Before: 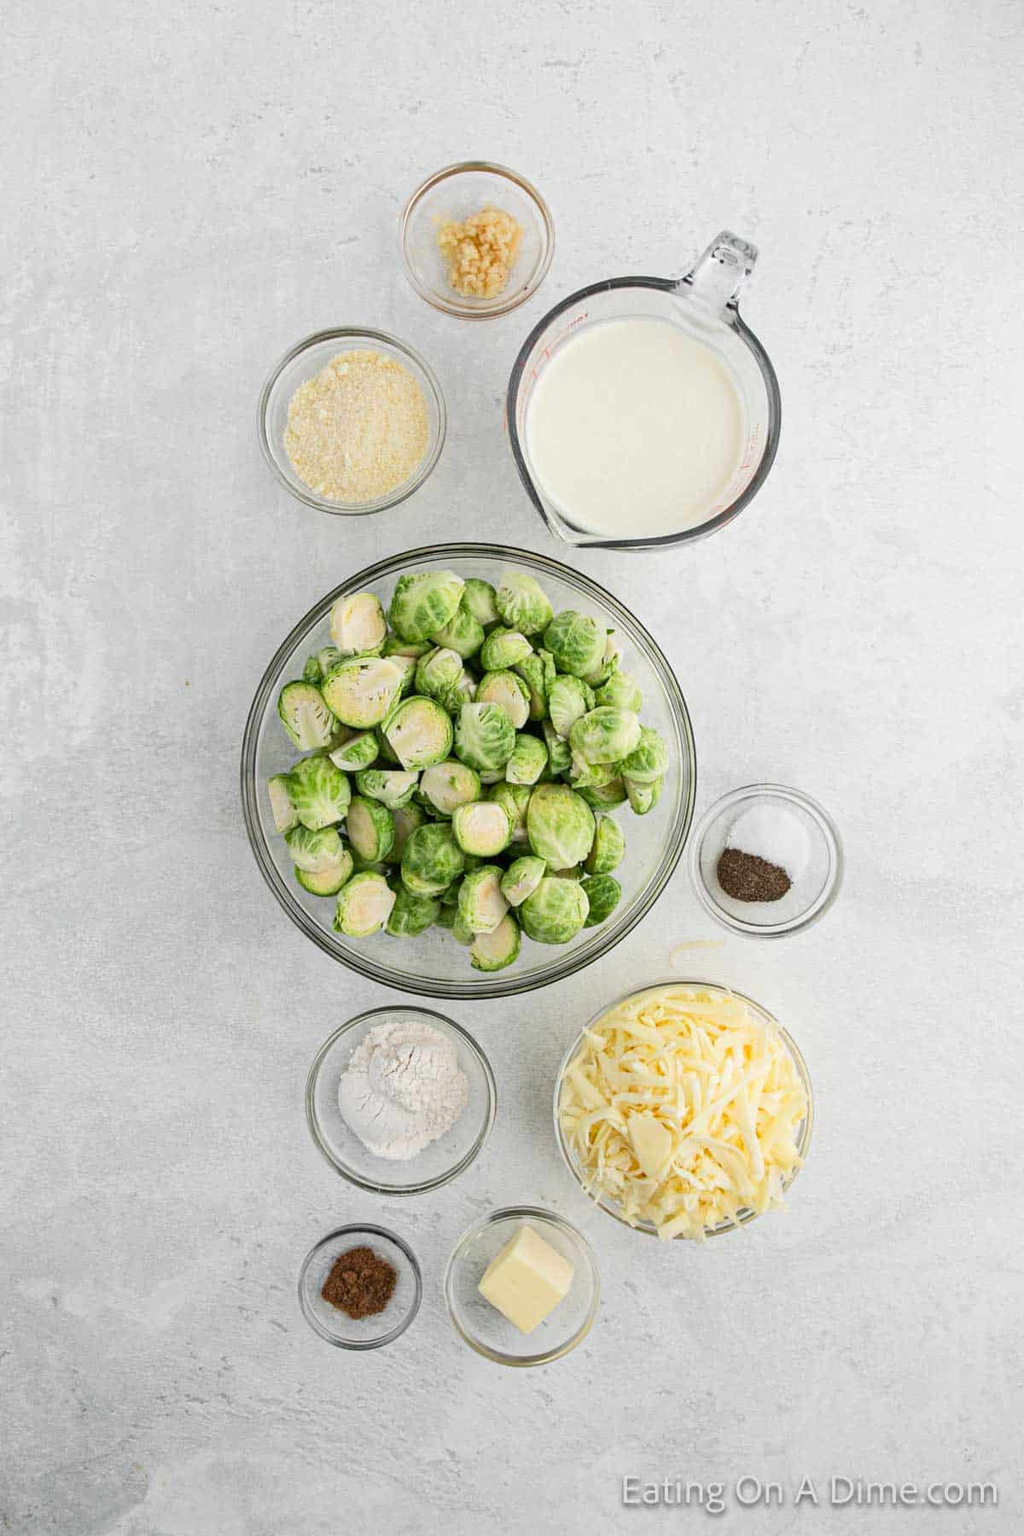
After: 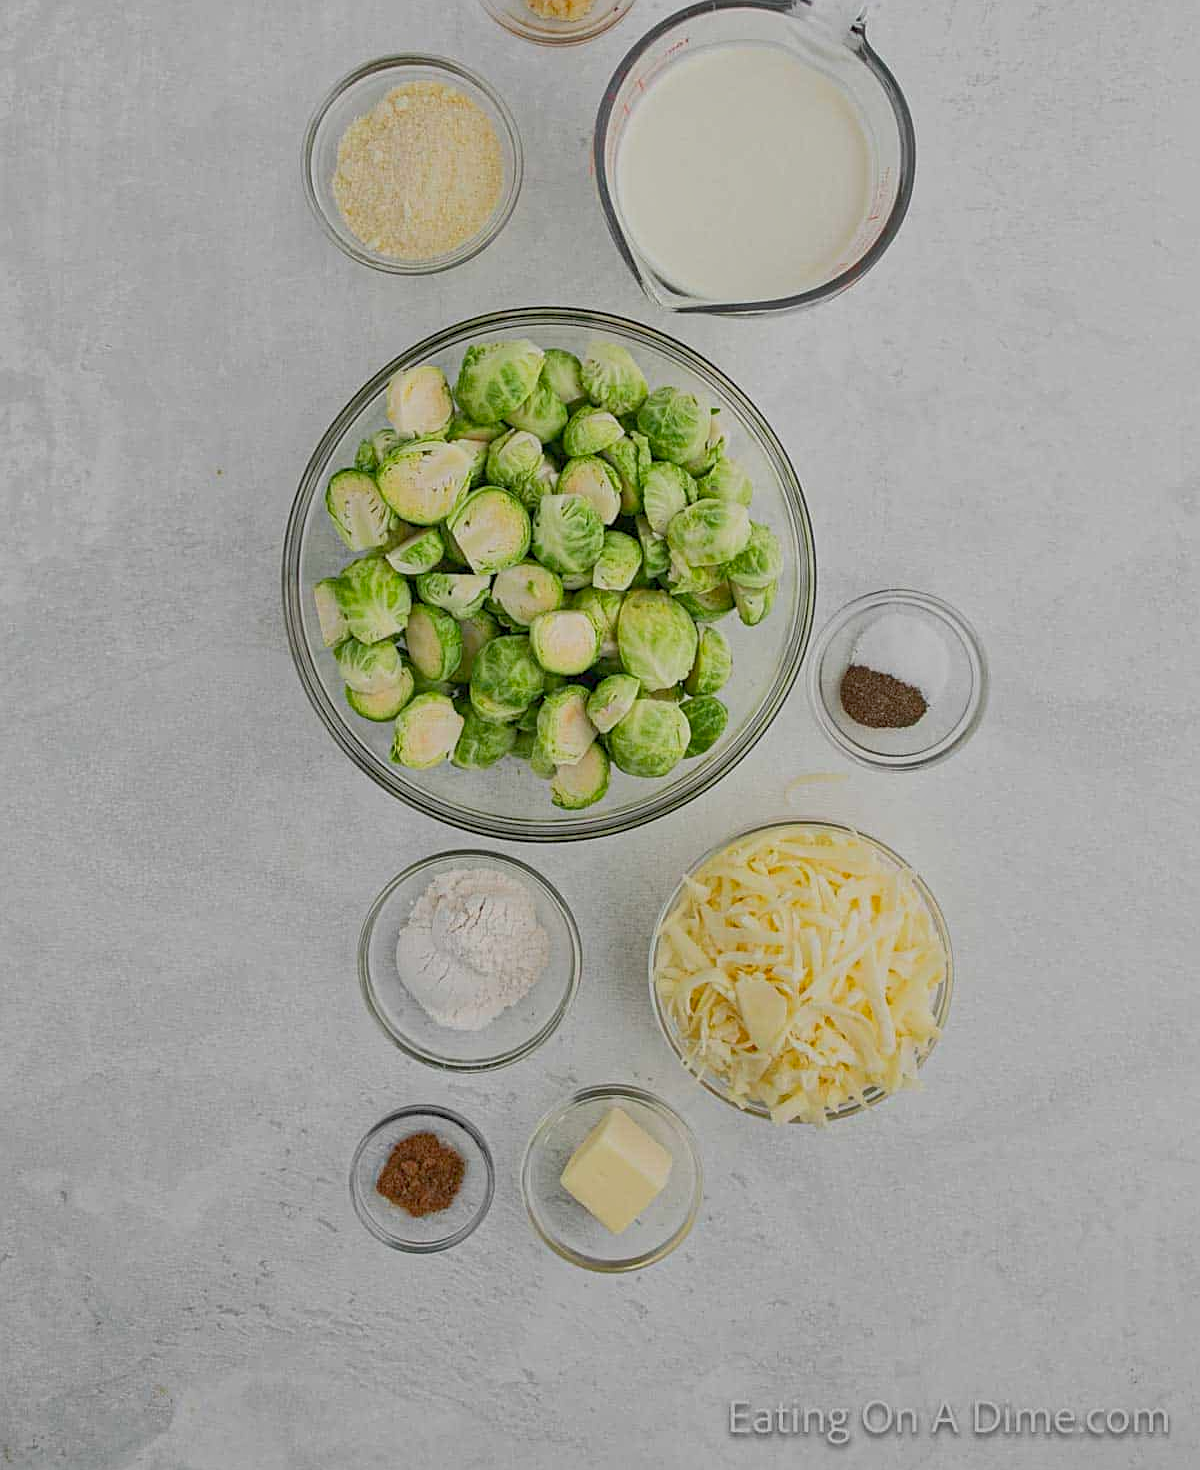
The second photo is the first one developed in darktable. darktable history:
shadows and highlights: highlights color adjustment 0.655%, soften with gaussian
crop and rotate: top 18.305%
sharpen: amount 0.473
color balance rgb: white fulcrum 0.095 EV, perceptual saturation grading › global saturation 0.039%, global vibrance 23.764%, contrast -25.54%
